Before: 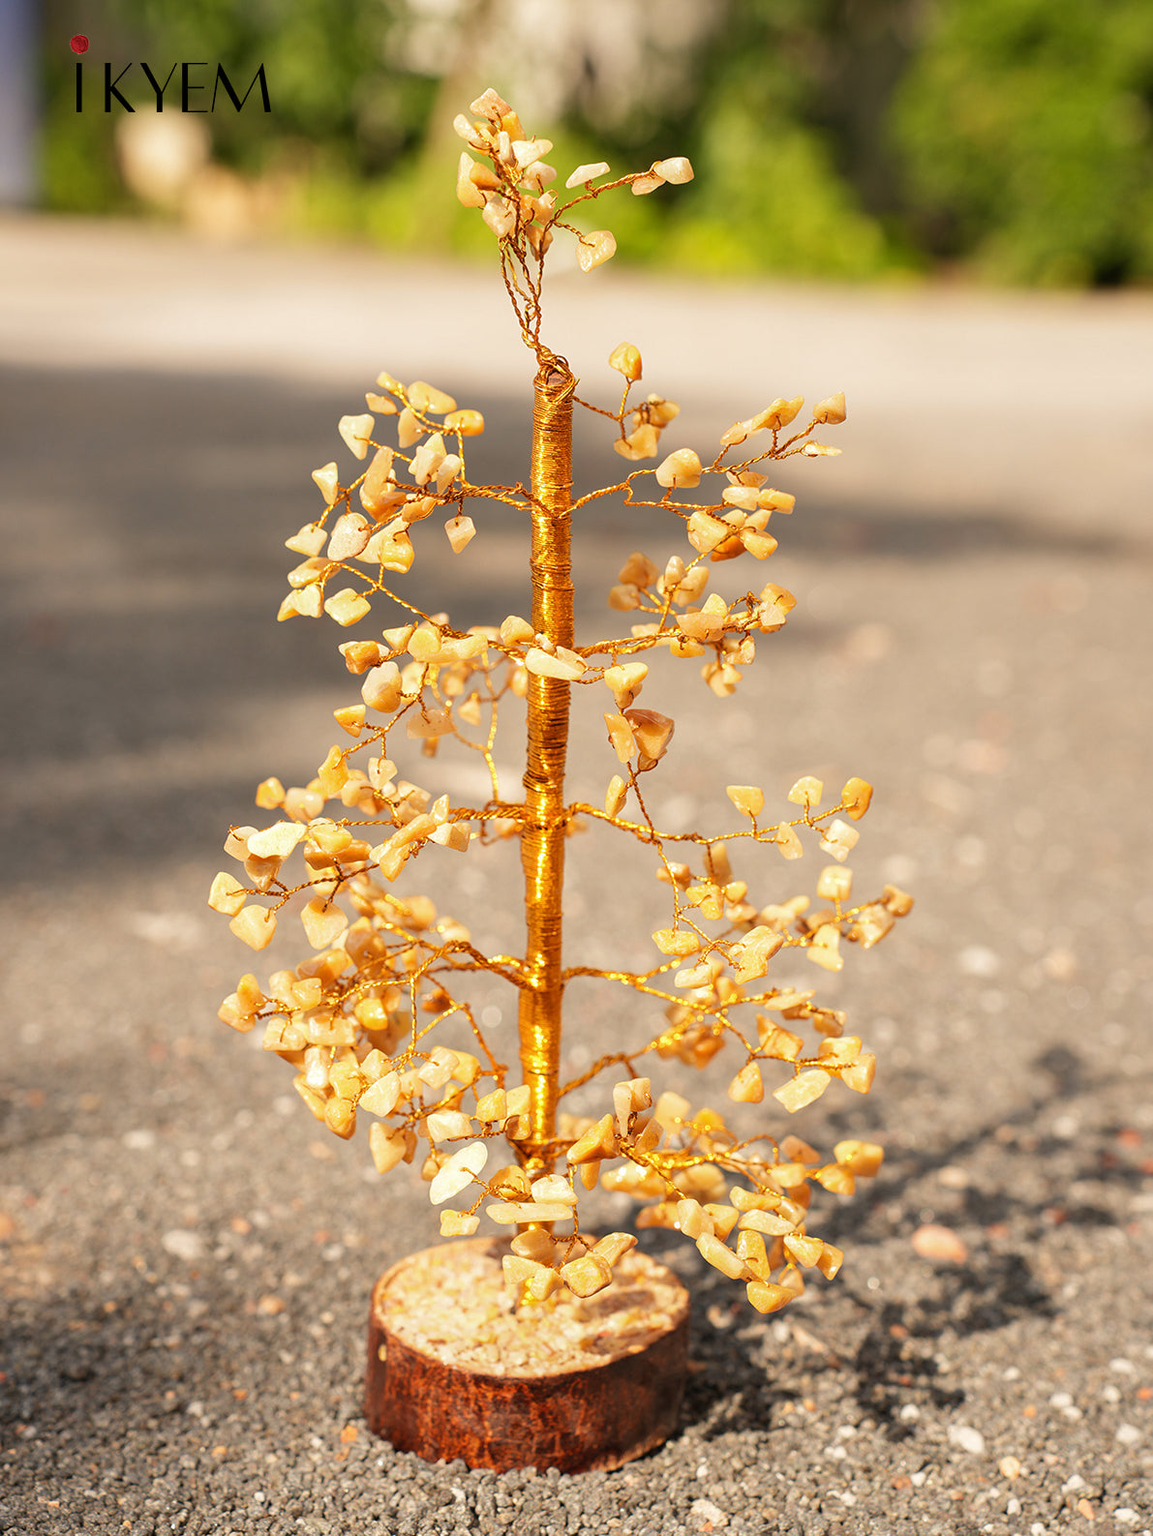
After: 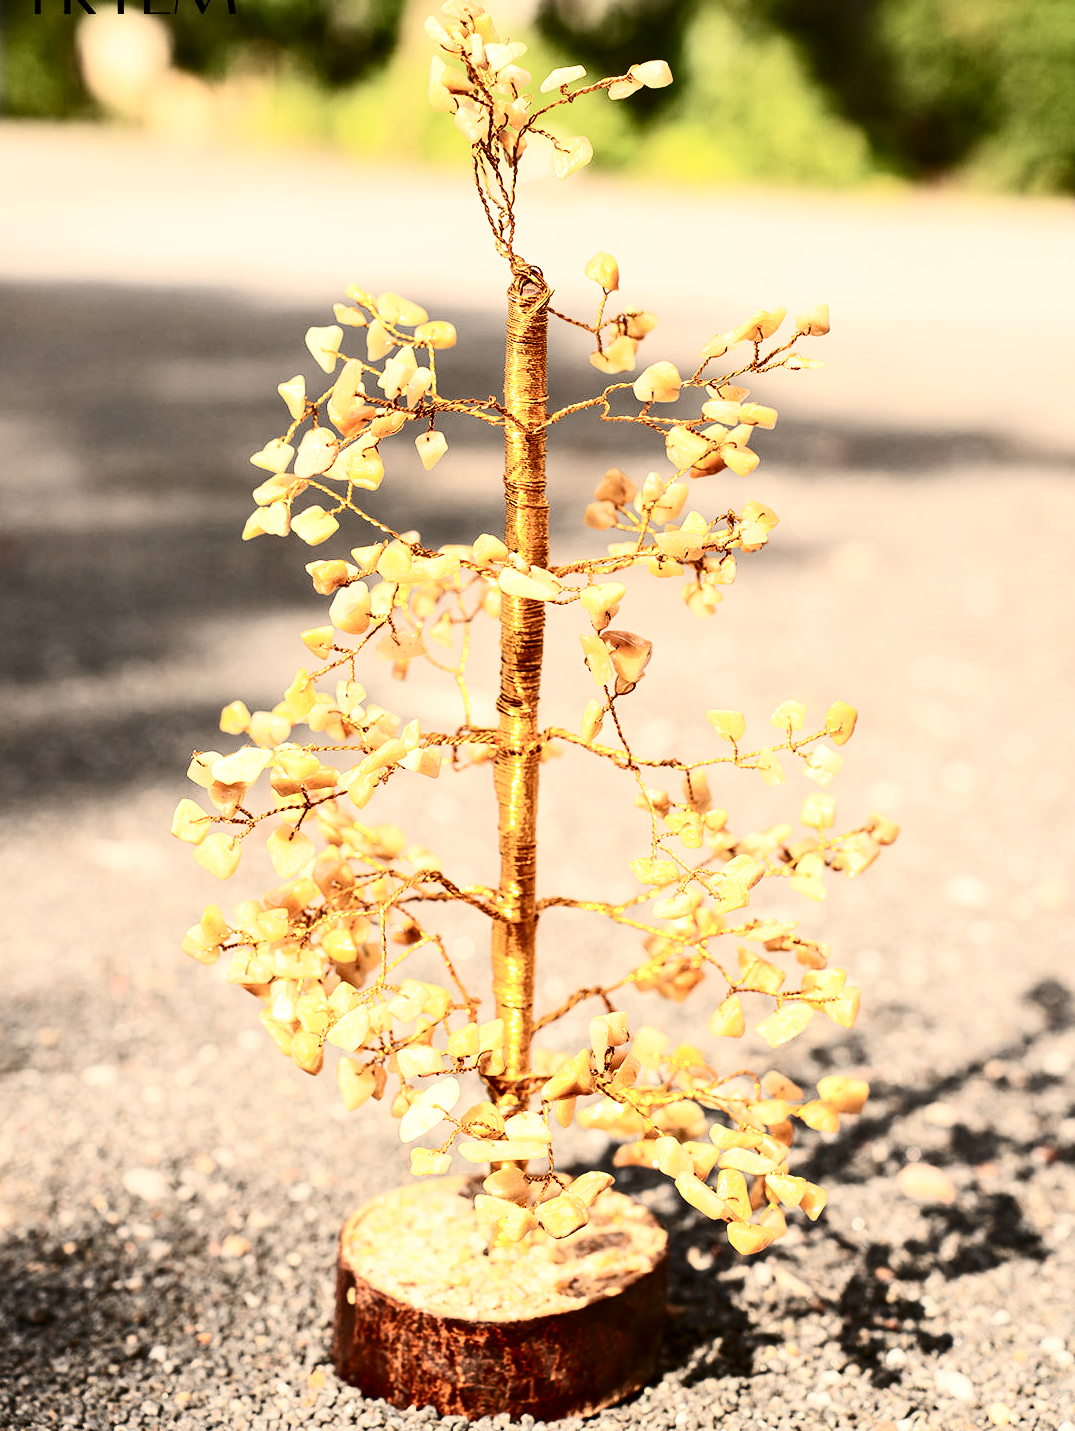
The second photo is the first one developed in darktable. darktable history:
contrast brightness saturation: contrast 0.498, saturation -0.093
exposure: exposure 0.198 EV, compensate highlight preservation false
crop: left 3.761%, top 6.488%, right 5.955%, bottom 3.317%
tone equalizer: on, module defaults
